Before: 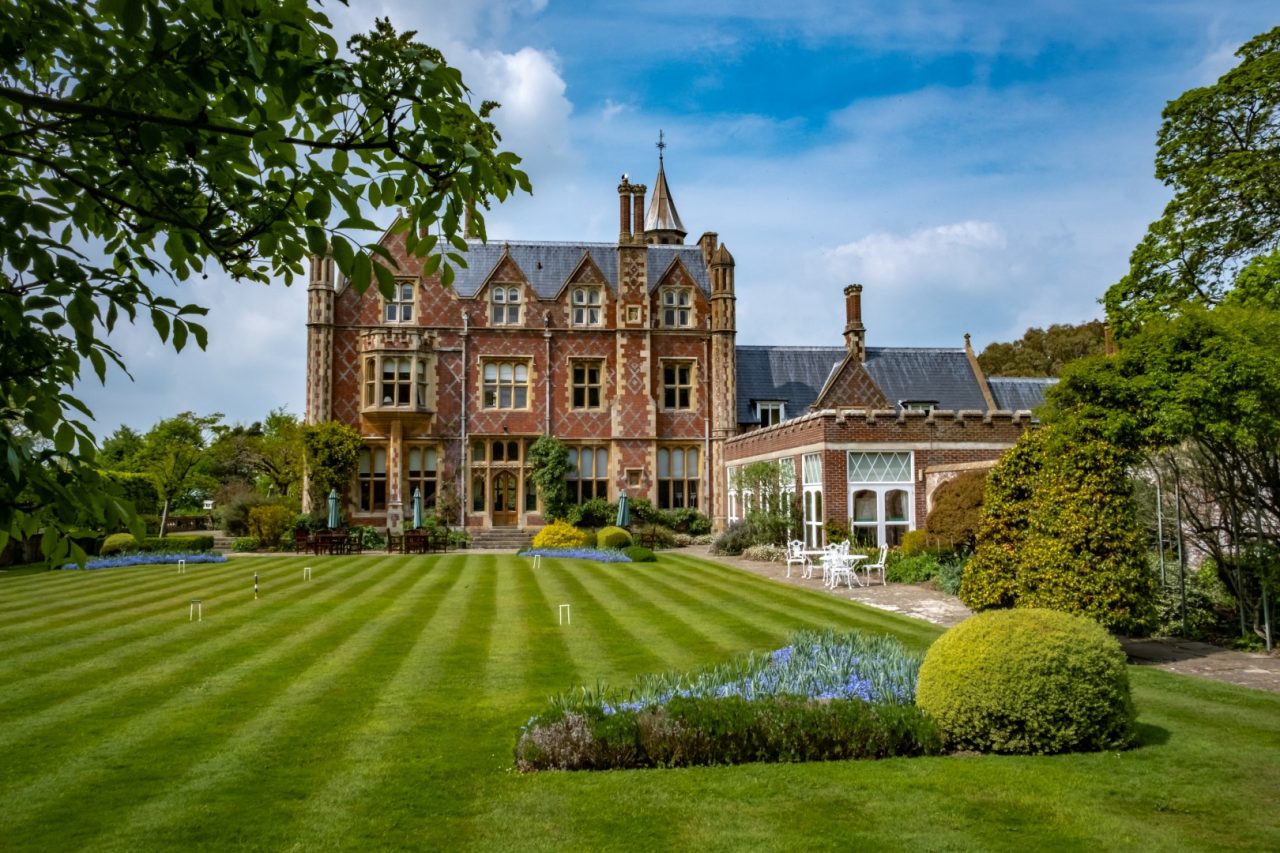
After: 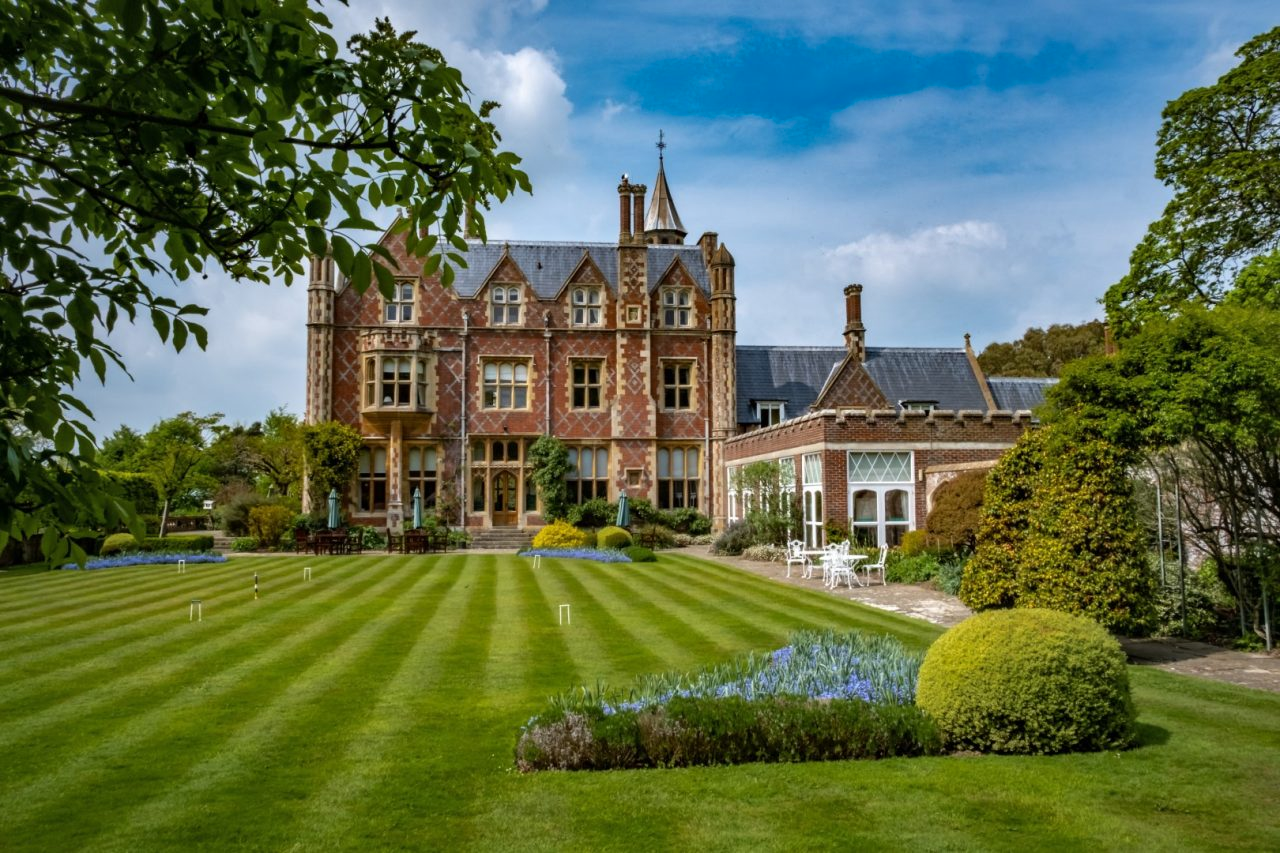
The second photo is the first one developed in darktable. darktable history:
shadows and highlights: shadows 20.73, highlights -80.83, soften with gaussian
